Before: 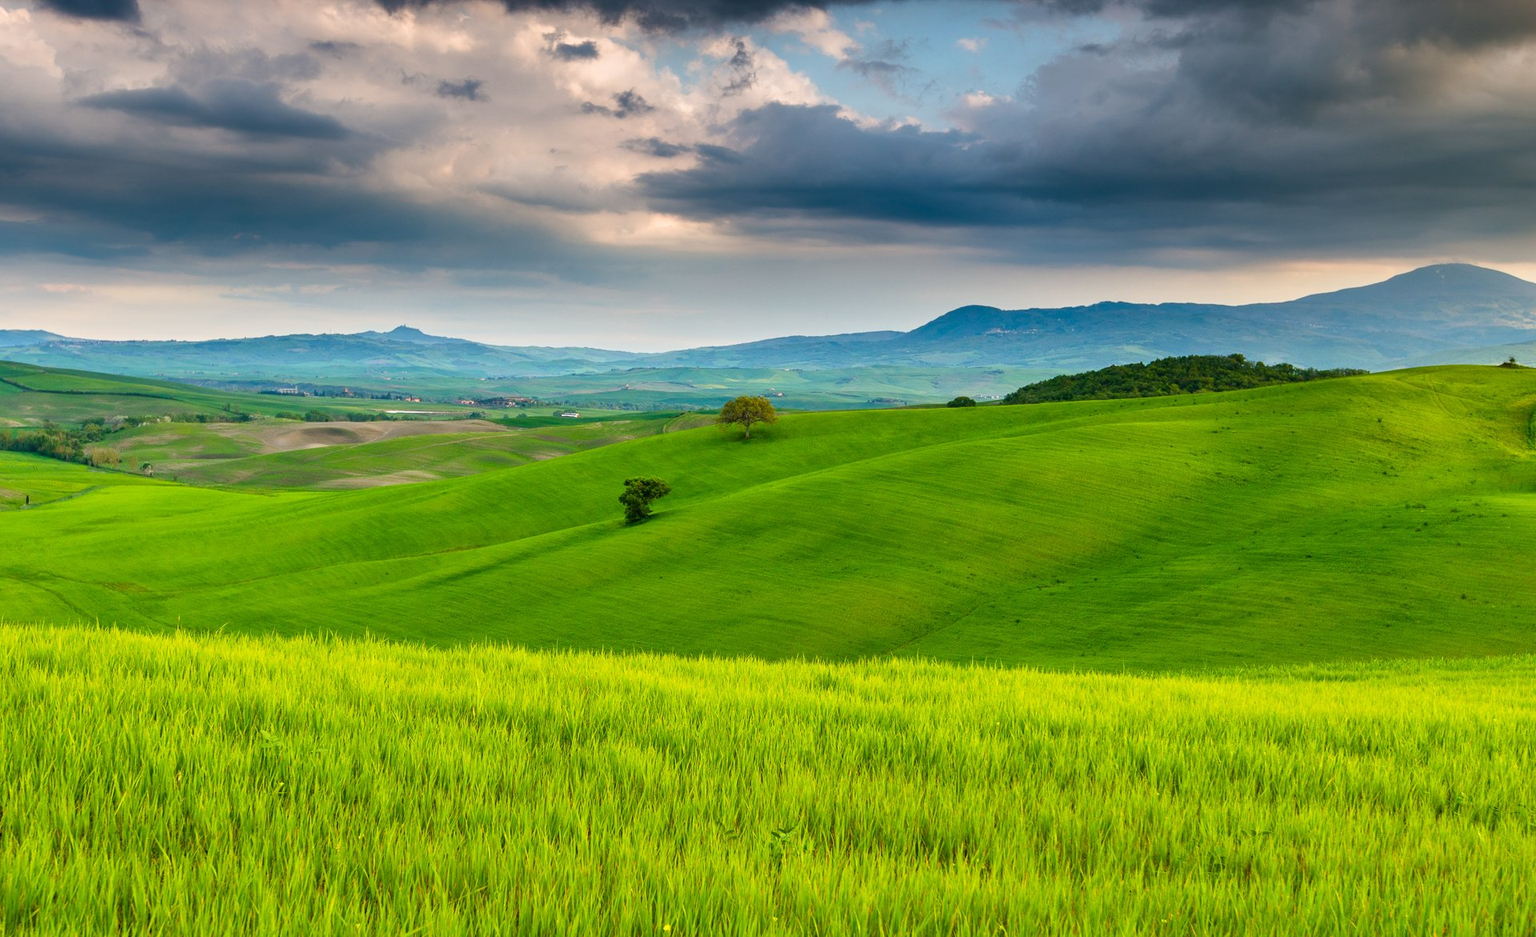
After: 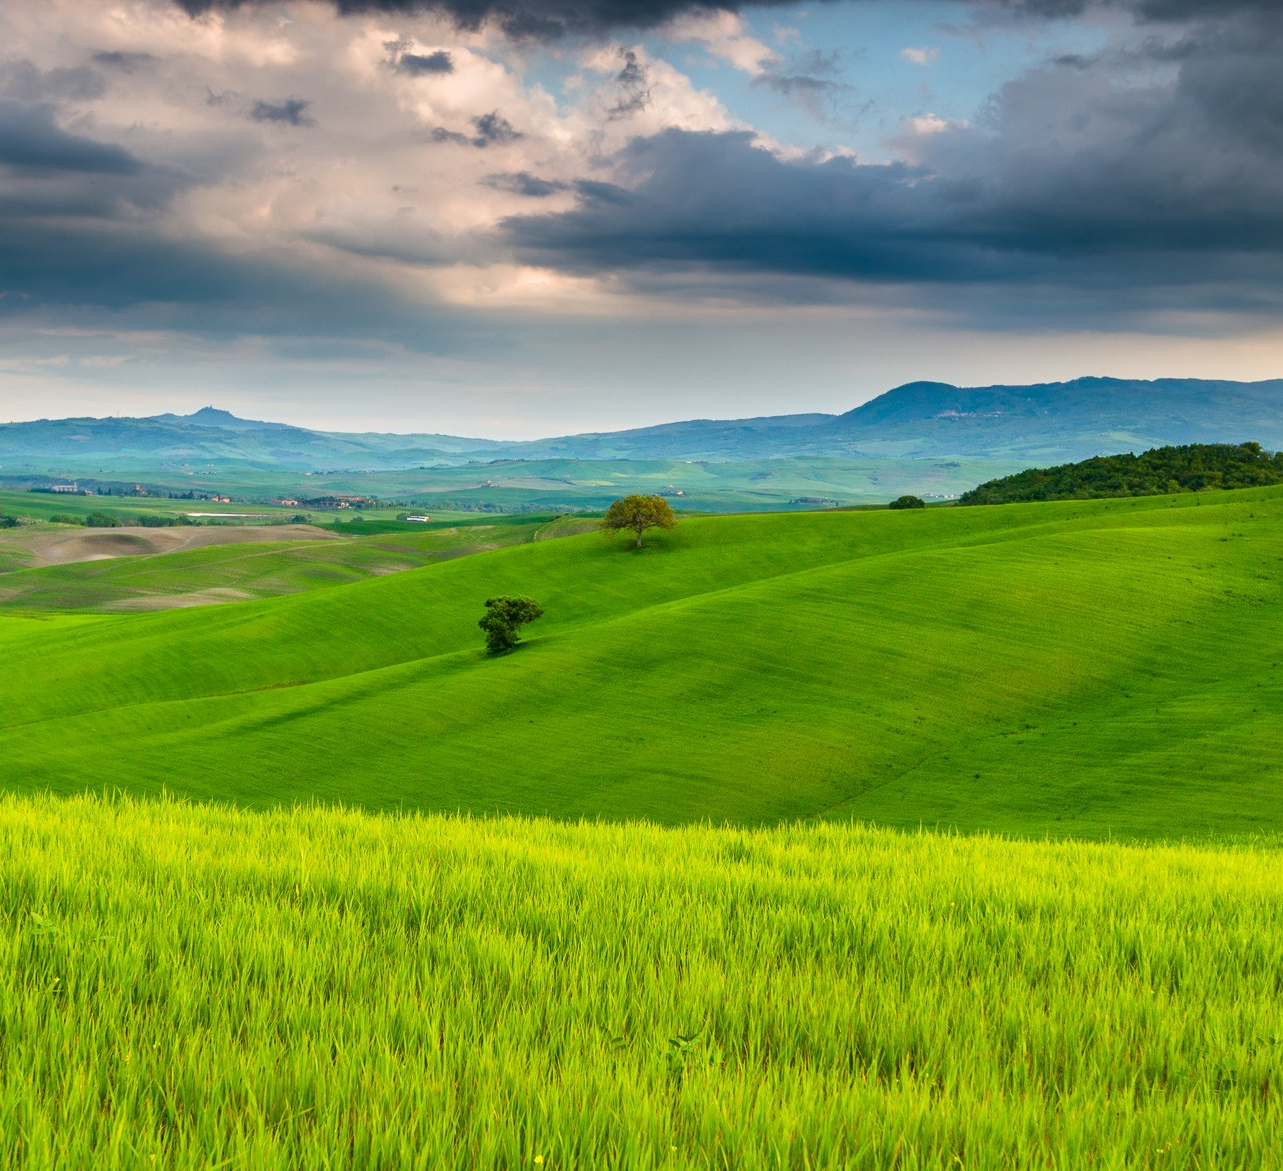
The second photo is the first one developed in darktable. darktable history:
crop: left 15.379%, right 17.748%
